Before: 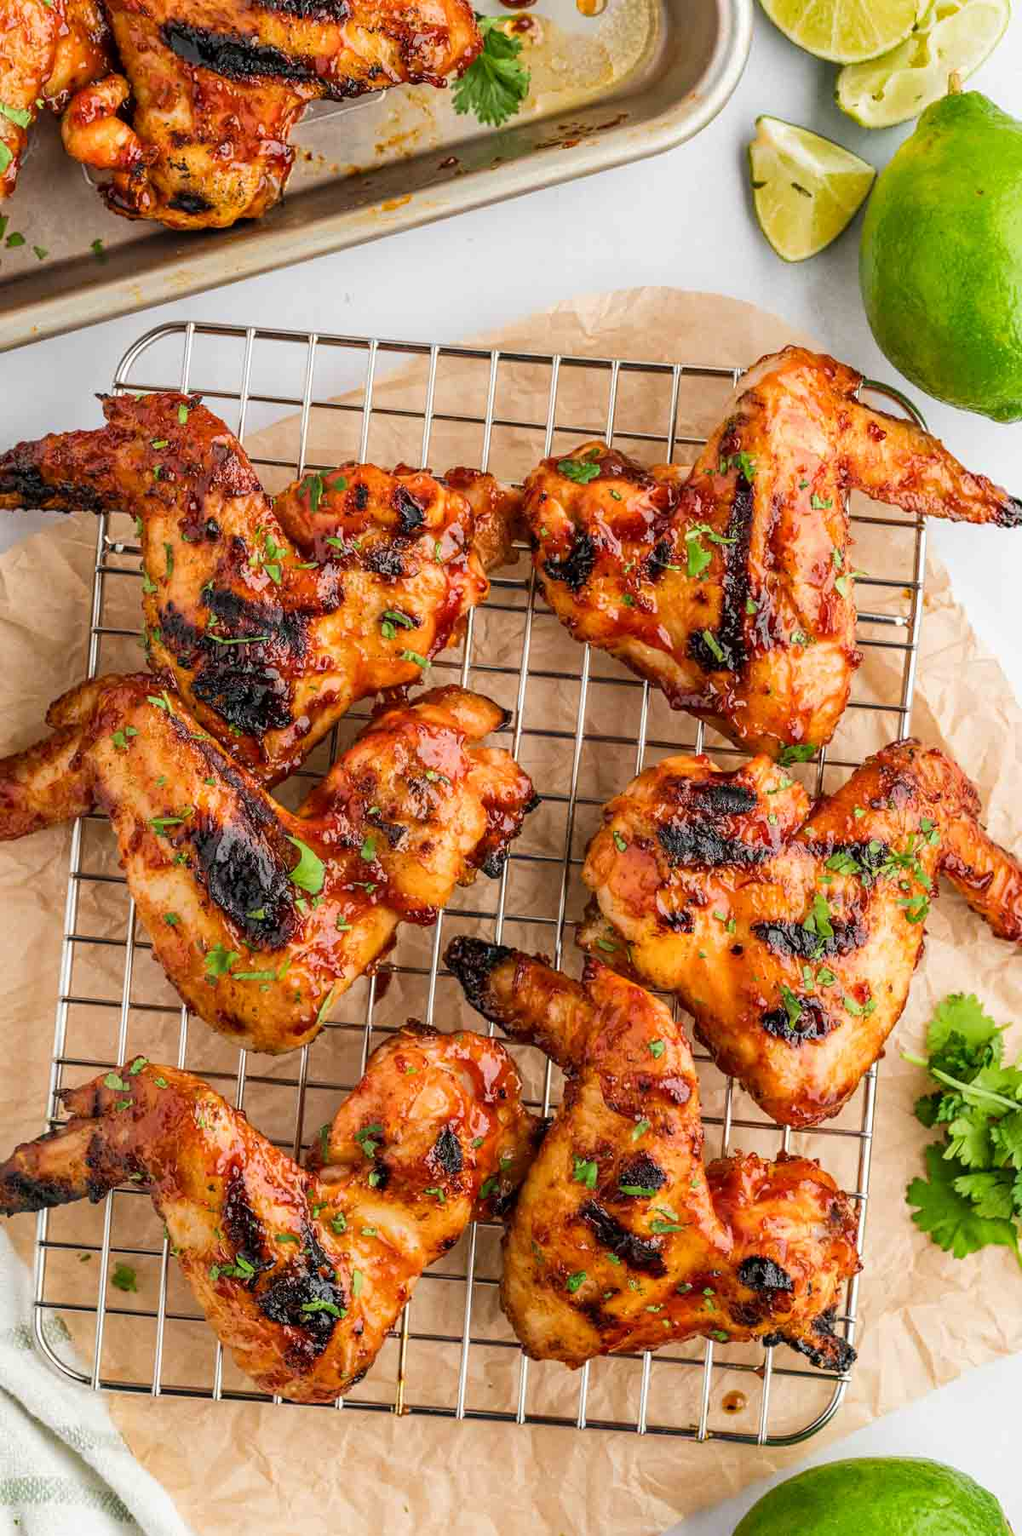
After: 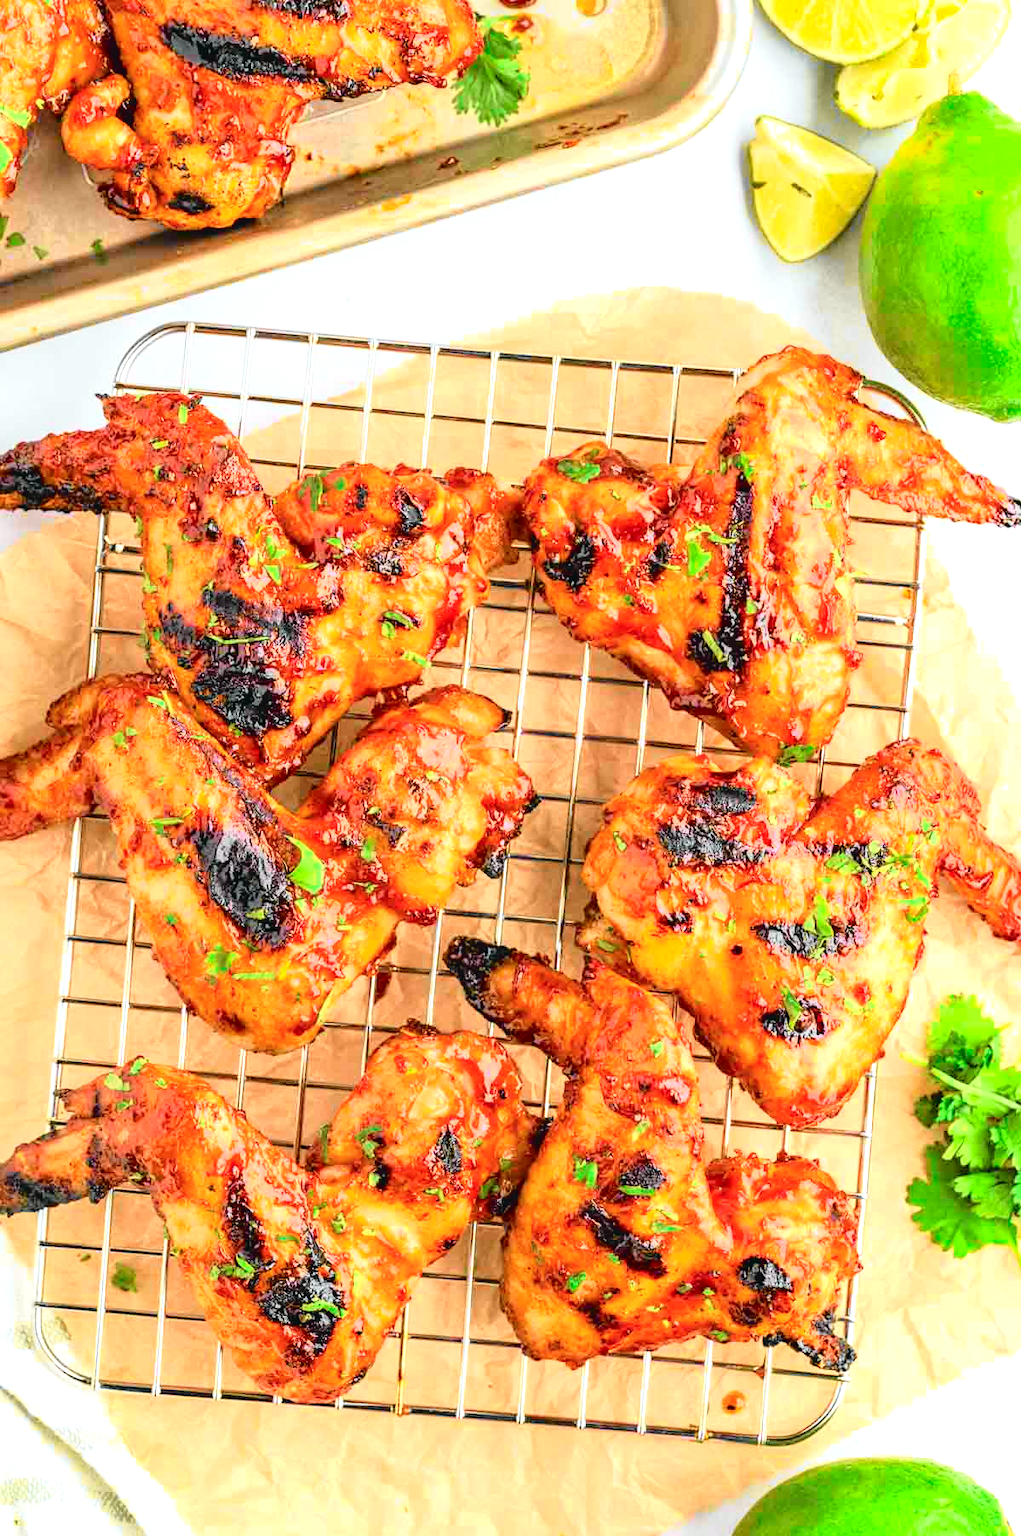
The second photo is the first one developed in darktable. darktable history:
exposure: black level correction -0.001, exposure 0.9 EV, compensate highlight preservation false
tone curve: curves: ch0 [(0.001, 0.029) (0.084, 0.074) (0.162, 0.165) (0.304, 0.382) (0.466, 0.576) (0.654, 0.741) (0.848, 0.906) (0.984, 0.963)]; ch1 [(0, 0) (0.34, 0.235) (0.46, 0.46) (0.515, 0.502) (0.553, 0.567) (0.764, 0.815) (1, 1)]; ch2 [(0, 0) (0.44, 0.458) (0.479, 0.492) (0.524, 0.507) (0.547, 0.579) (0.673, 0.712) (1, 1)], color space Lab, independent channels
